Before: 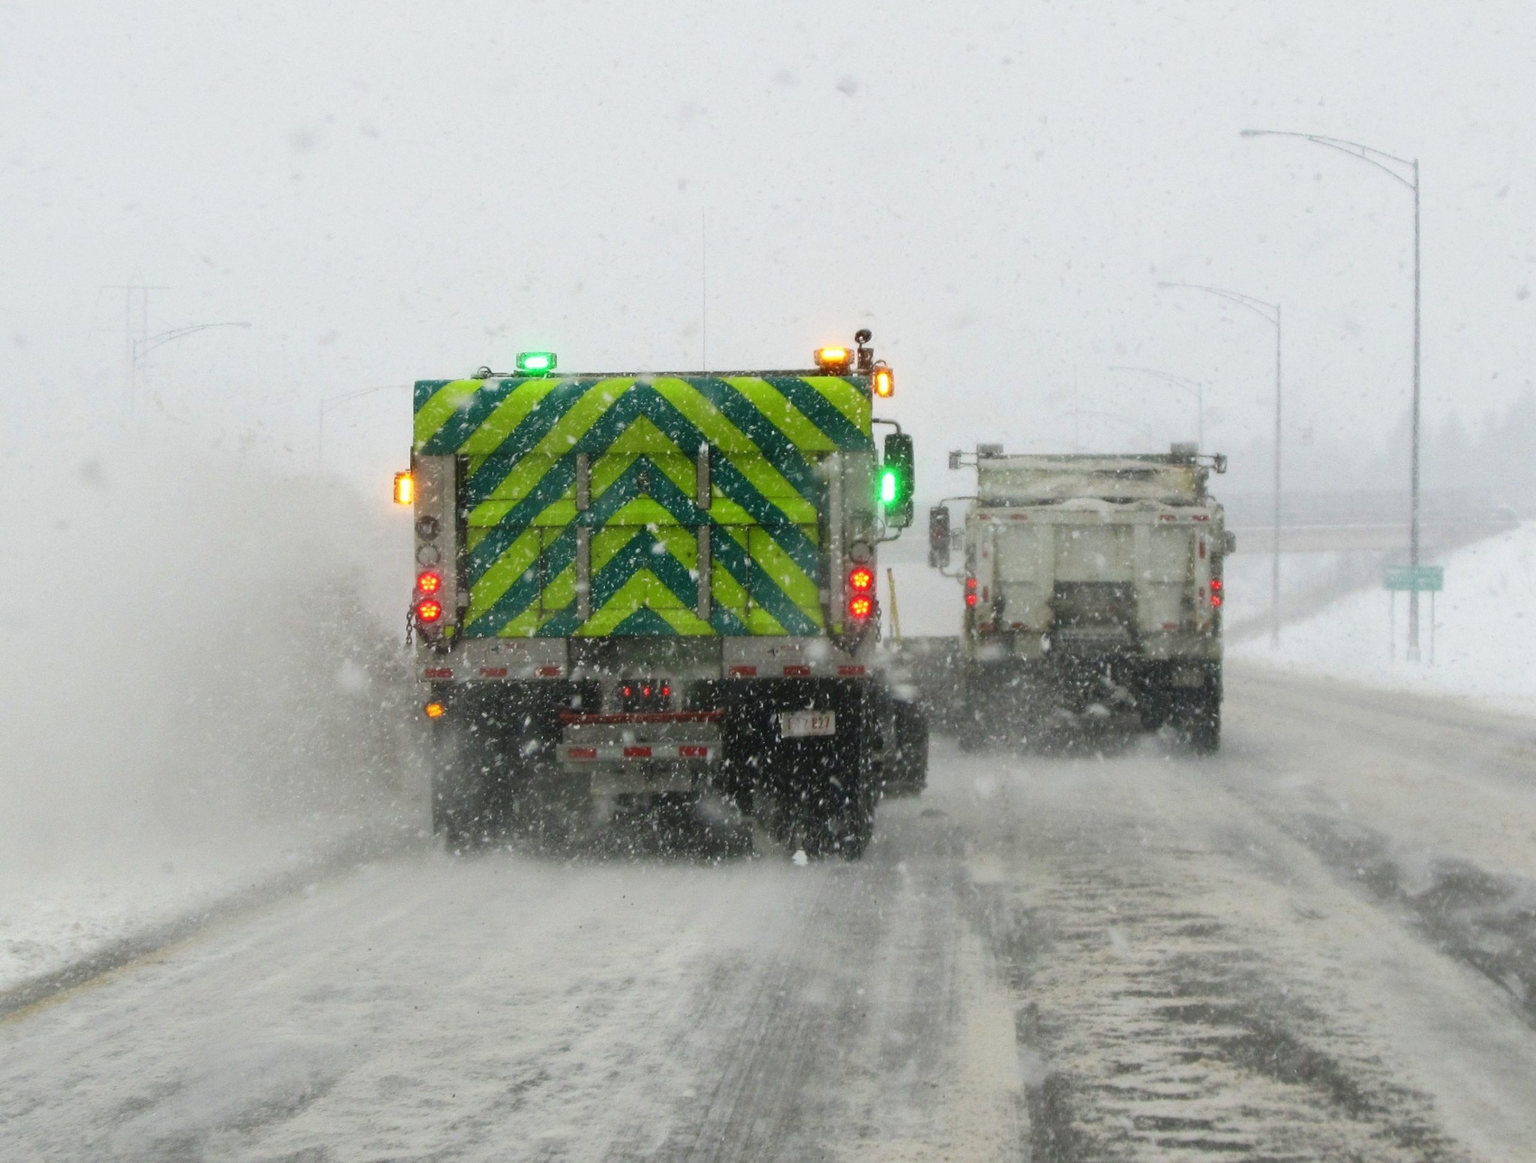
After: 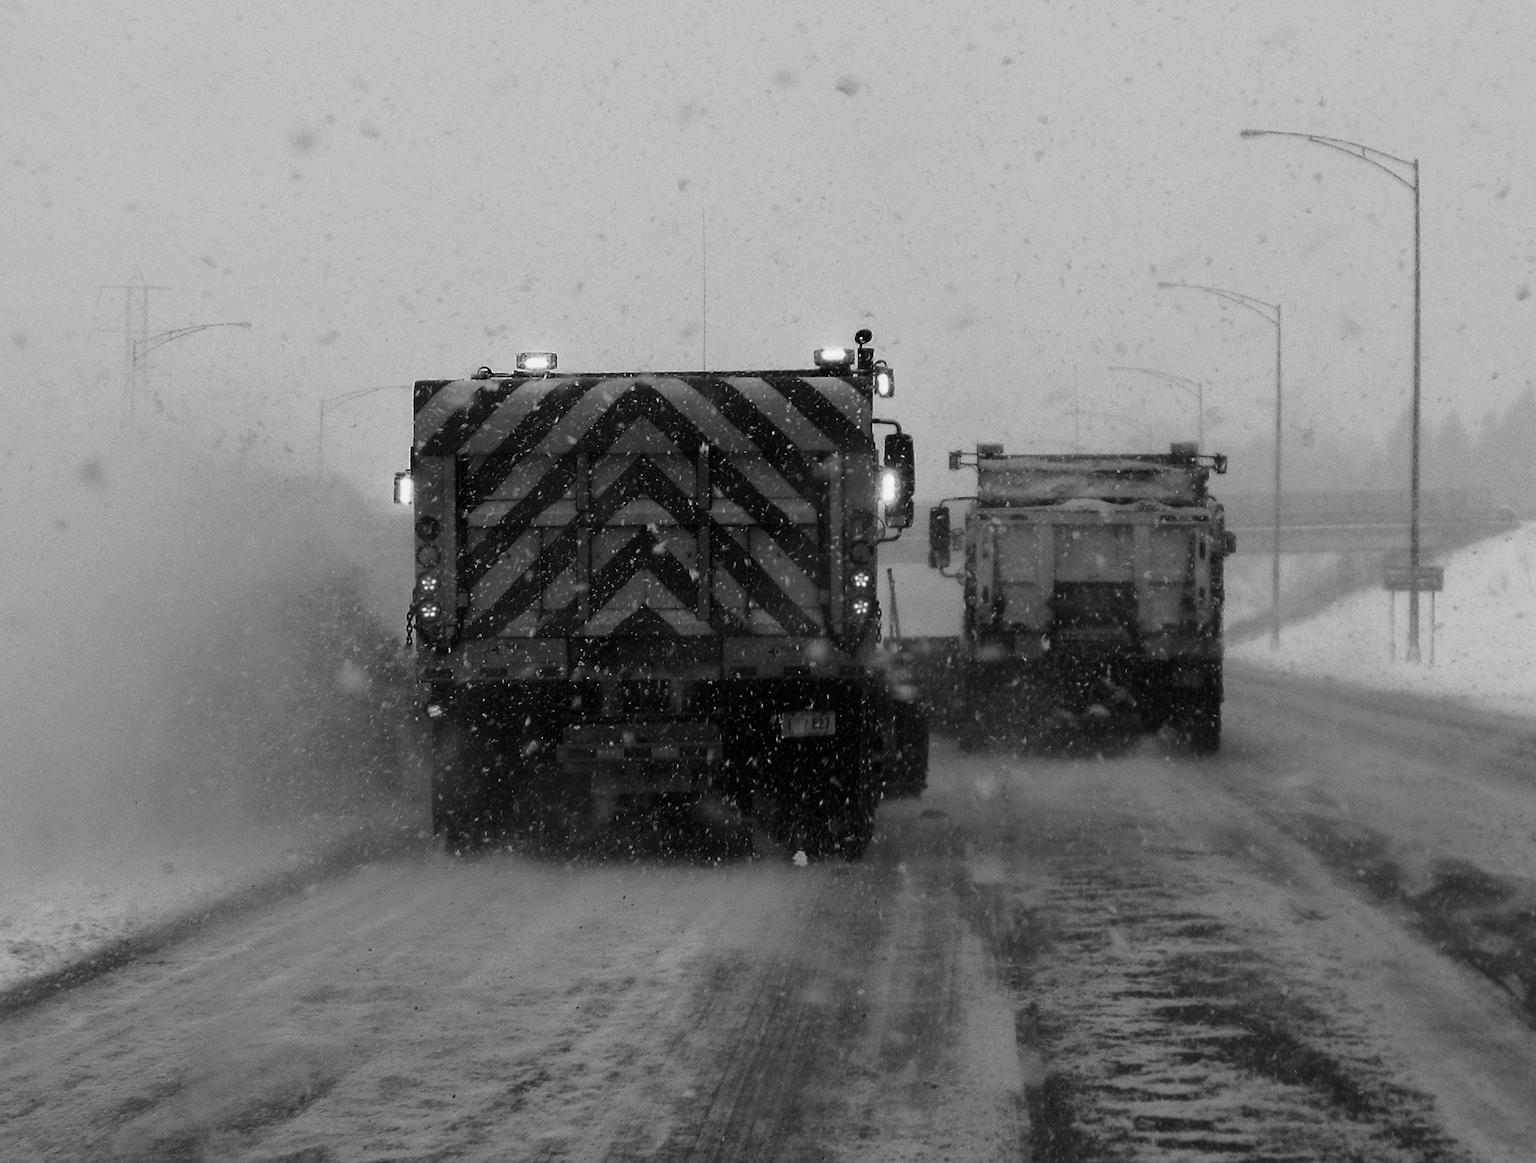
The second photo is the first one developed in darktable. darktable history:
contrast brightness saturation: contrast -0.03, brightness -0.59, saturation -1
sharpen: on, module defaults
